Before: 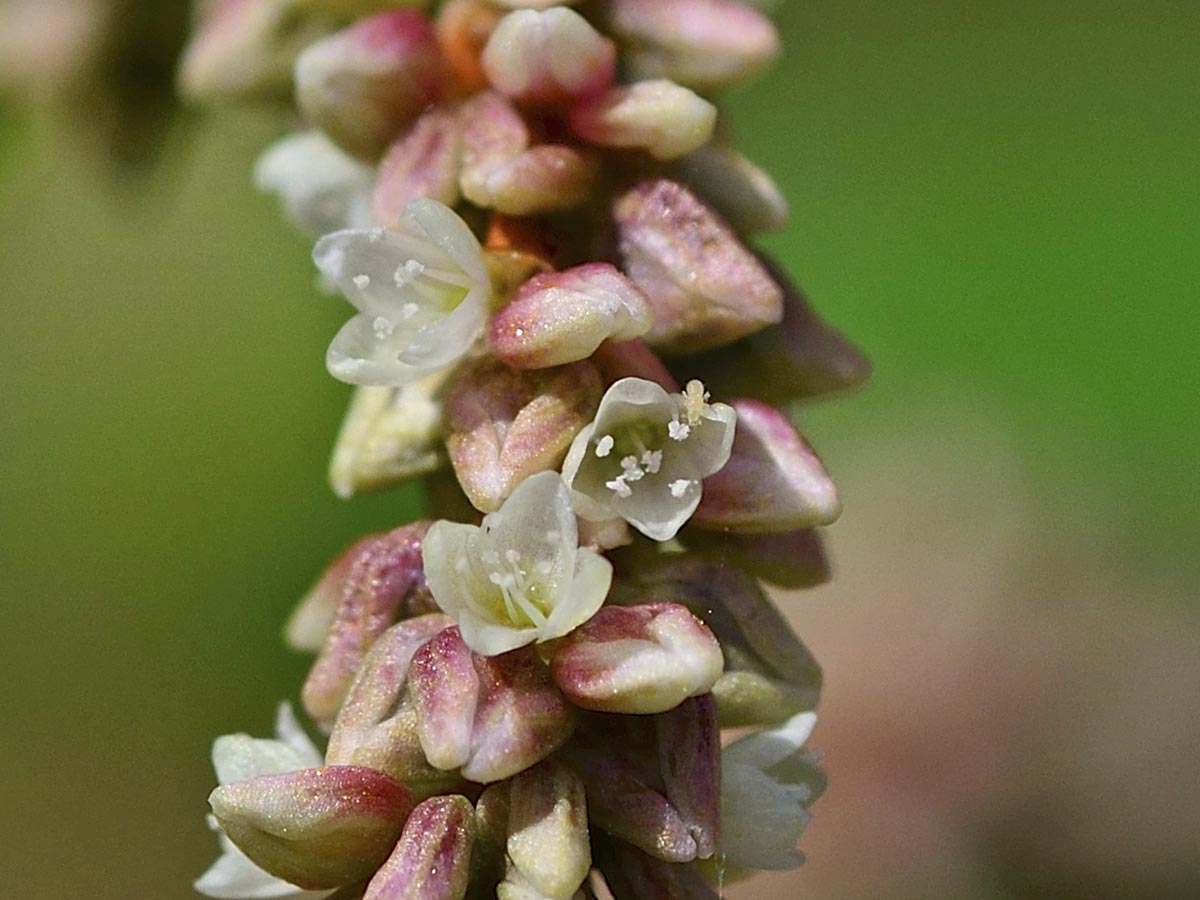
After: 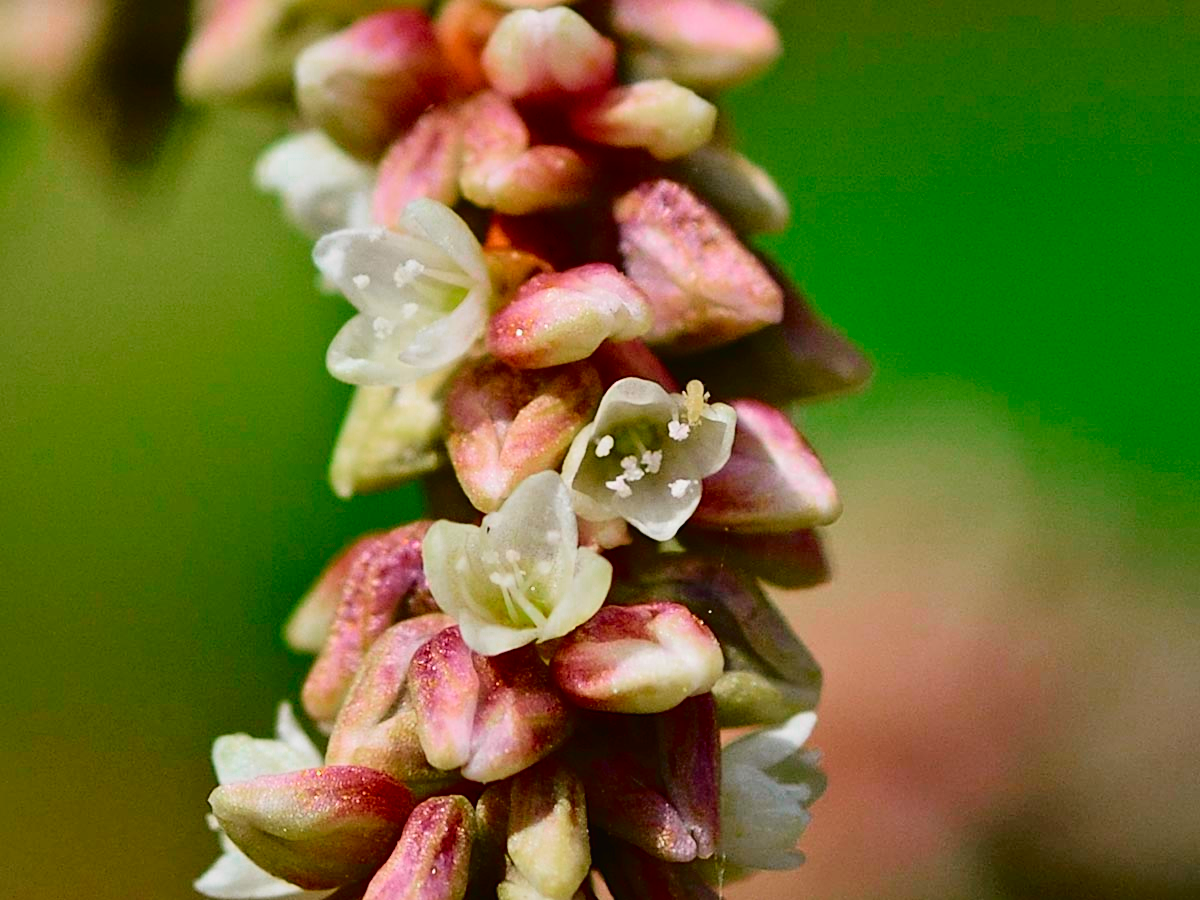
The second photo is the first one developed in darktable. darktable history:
color zones: curves: ch0 [(0, 0.425) (0.143, 0.422) (0.286, 0.42) (0.429, 0.419) (0.571, 0.419) (0.714, 0.42) (0.857, 0.422) (1, 0.425)]
tone curve: curves: ch0 [(0, 0.014) (0.17, 0.099) (0.392, 0.438) (0.725, 0.828) (0.872, 0.918) (1, 0.981)]; ch1 [(0, 0) (0.402, 0.36) (0.489, 0.491) (0.5, 0.503) (0.515, 0.52) (0.545, 0.574) (0.615, 0.662) (0.701, 0.725) (1, 1)]; ch2 [(0, 0) (0.42, 0.458) (0.485, 0.499) (0.503, 0.503) (0.531, 0.542) (0.561, 0.594) (0.644, 0.694) (0.717, 0.753) (1, 0.991)], color space Lab, independent channels
